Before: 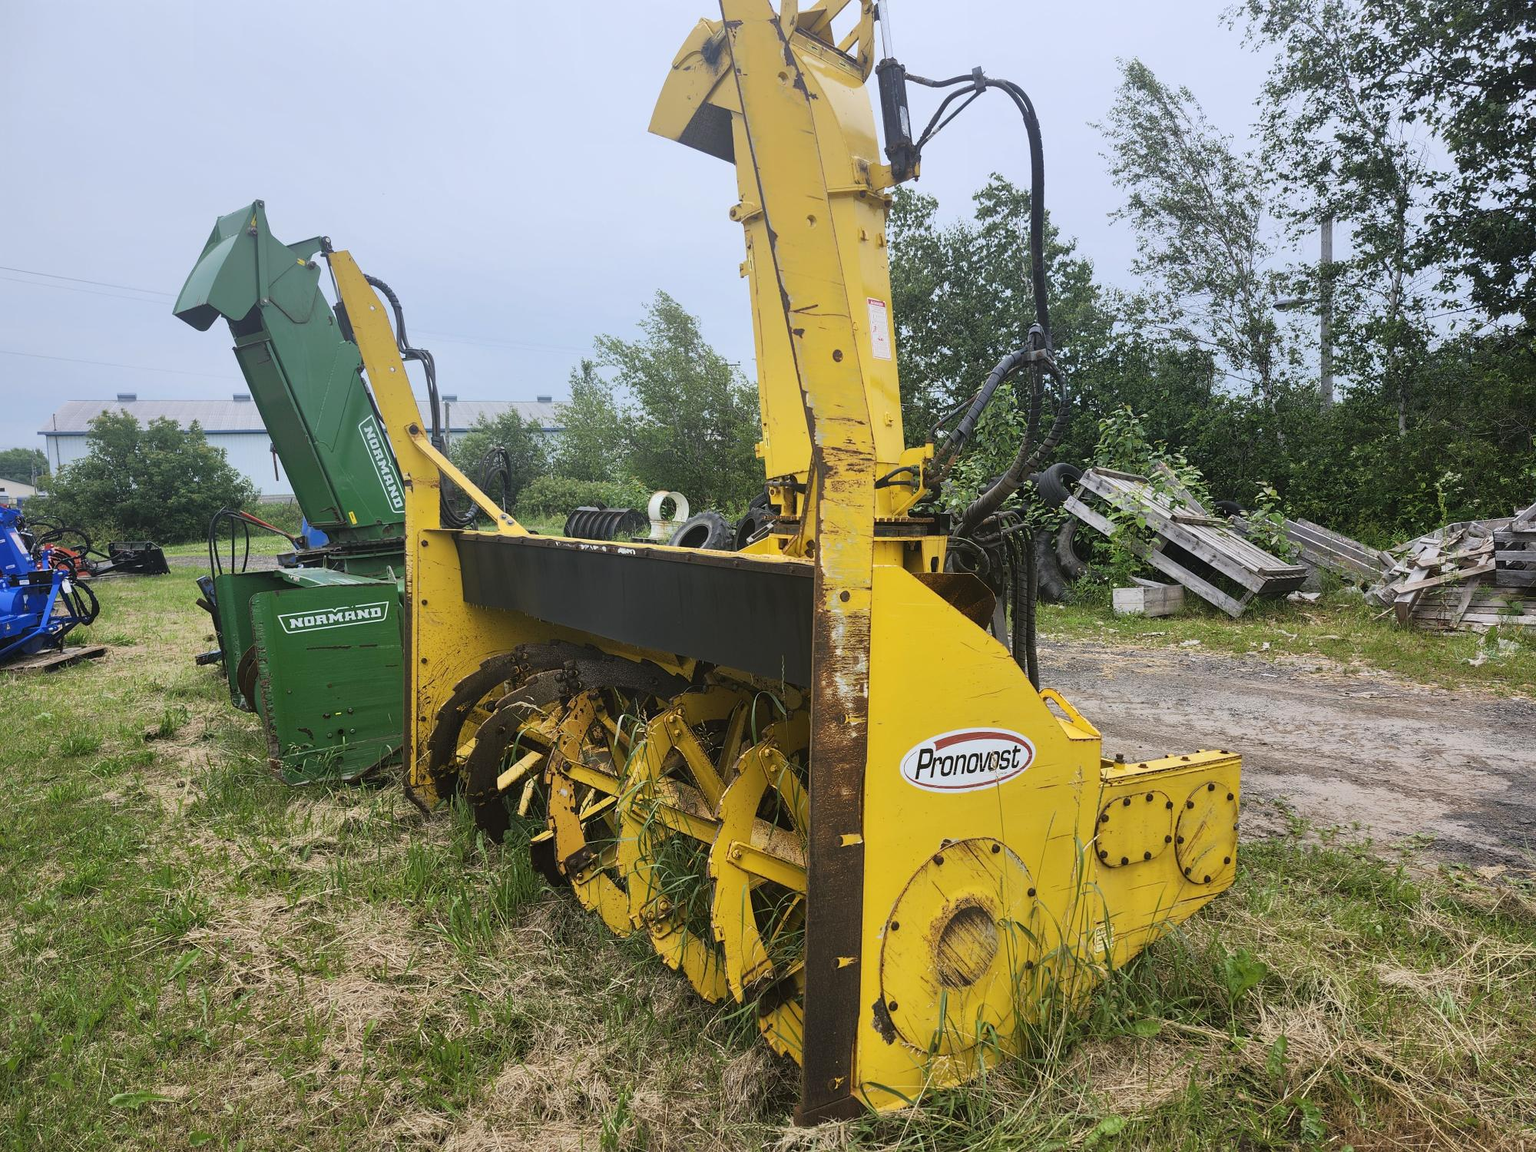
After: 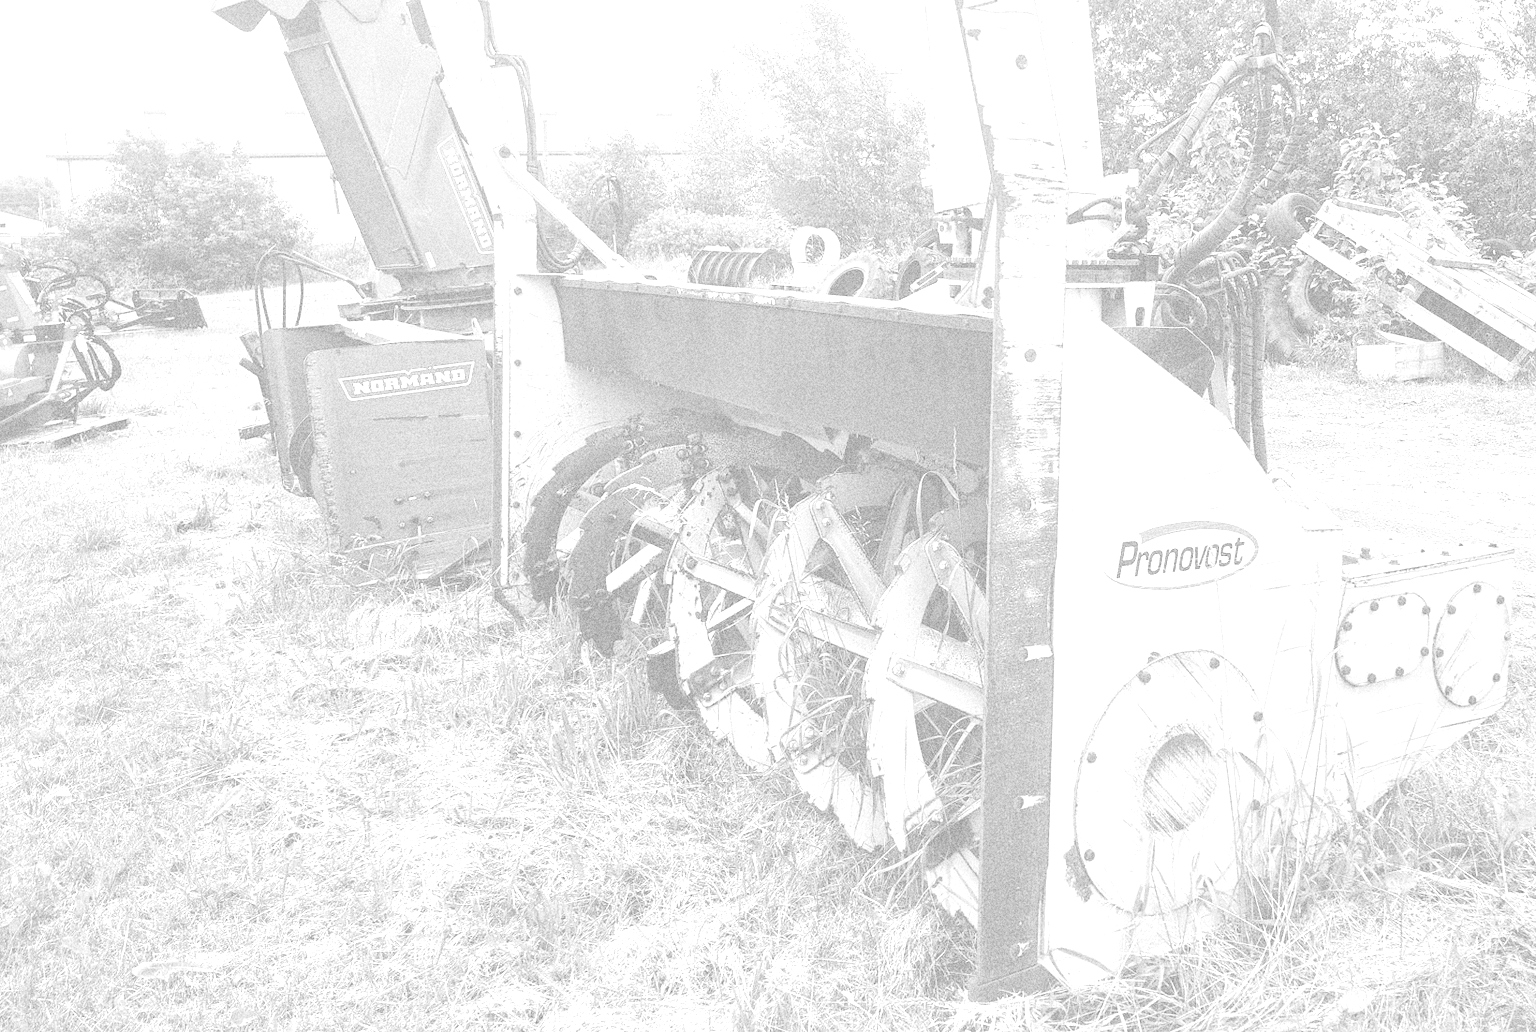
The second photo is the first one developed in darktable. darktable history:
monochrome: size 1
crop: top 26.531%, right 17.959%
color correction: highlights a* -39.68, highlights b* -40, shadows a* -40, shadows b* -40, saturation -3
global tonemap: drago (1, 100), detail 1
grain: coarseness 14.49 ISO, strength 48.04%, mid-tones bias 35%
white balance: red 0.98, blue 1.61
colorize: hue 36°, saturation 71%, lightness 80.79%
